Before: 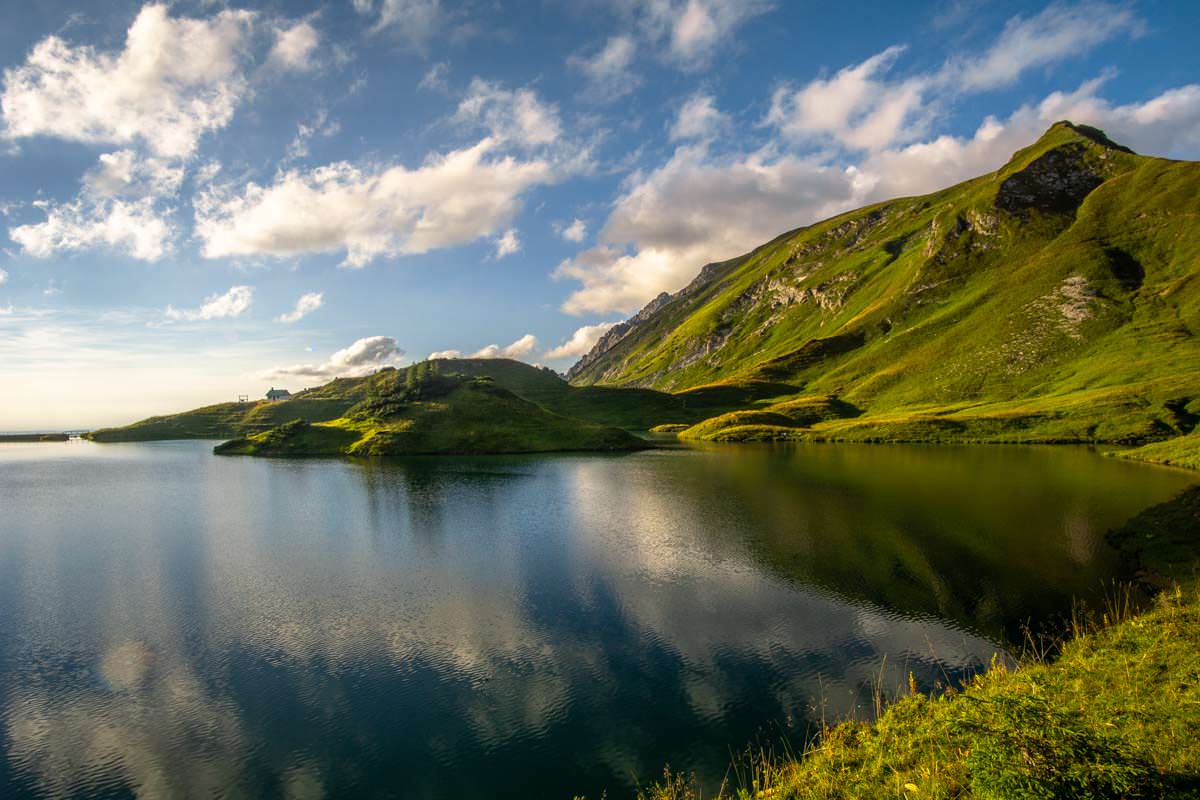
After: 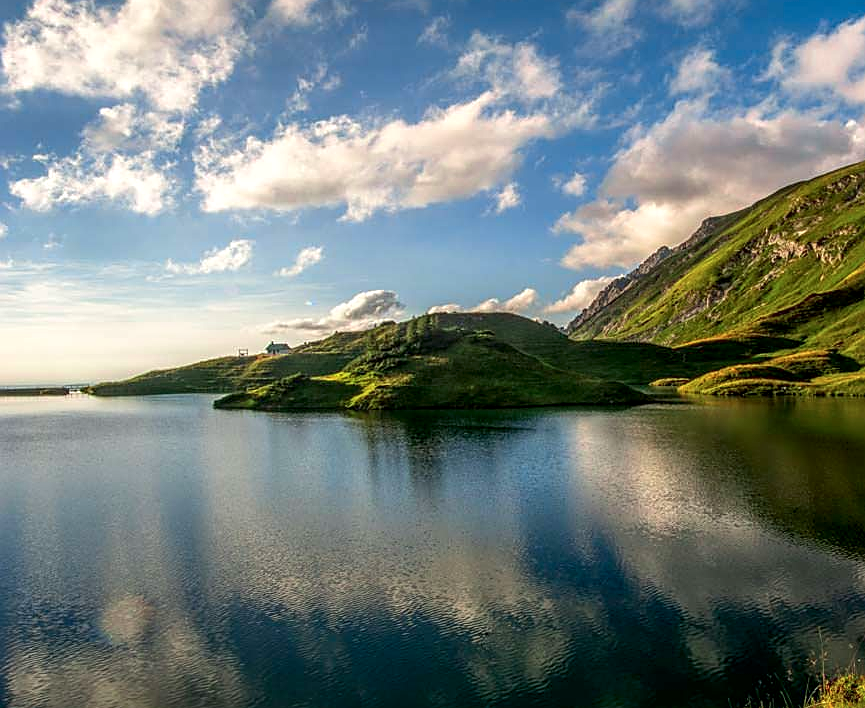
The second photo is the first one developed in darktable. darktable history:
tone curve: curves: ch0 [(0, 0) (0.059, 0.027) (0.162, 0.125) (0.304, 0.279) (0.547, 0.532) (0.828, 0.815) (1, 0.983)]; ch1 [(0, 0) (0.23, 0.166) (0.34, 0.298) (0.371, 0.334) (0.435, 0.413) (0.477, 0.469) (0.499, 0.498) (0.529, 0.544) (0.559, 0.587) (0.743, 0.798) (1, 1)]; ch2 [(0, 0) (0.431, 0.414) (0.498, 0.503) (0.524, 0.531) (0.568, 0.567) (0.6, 0.597) (0.643, 0.631) (0.74, 0.721) (1, 1)], color space Lab, independent channels, preserve colors none
local contrast: on, module defaults
crop: top 5.78%, right 27.853%, bottom 5.662%
sharpen: on, module defaults
tone equalizer: edges refinement/feathering 500, mask exposure compensation -1.57 EV, preserve details no
